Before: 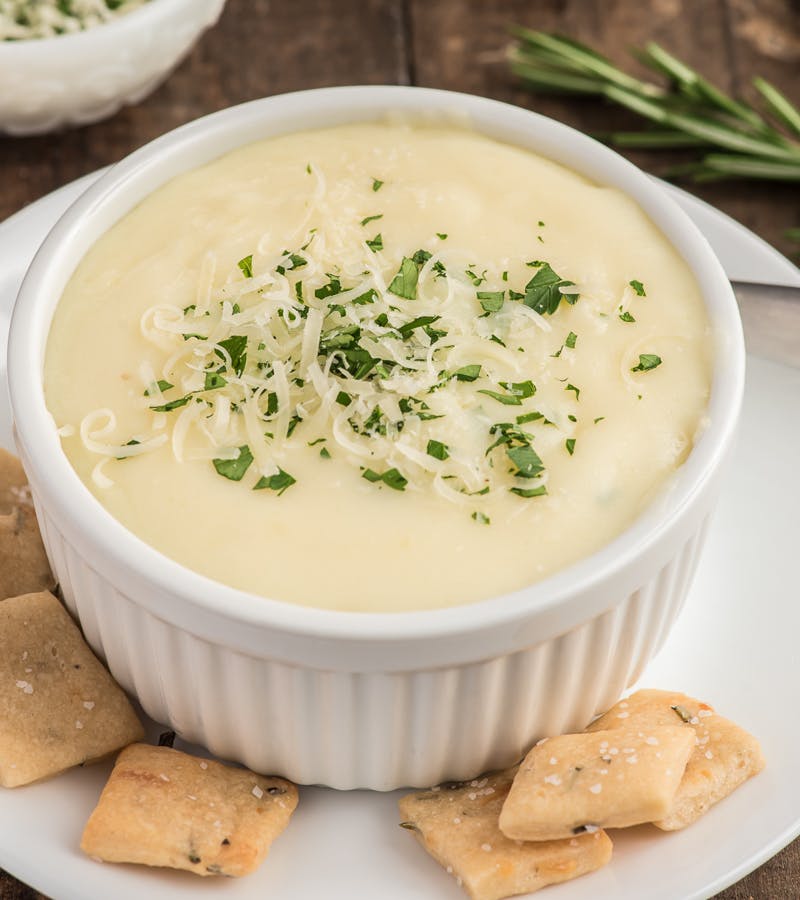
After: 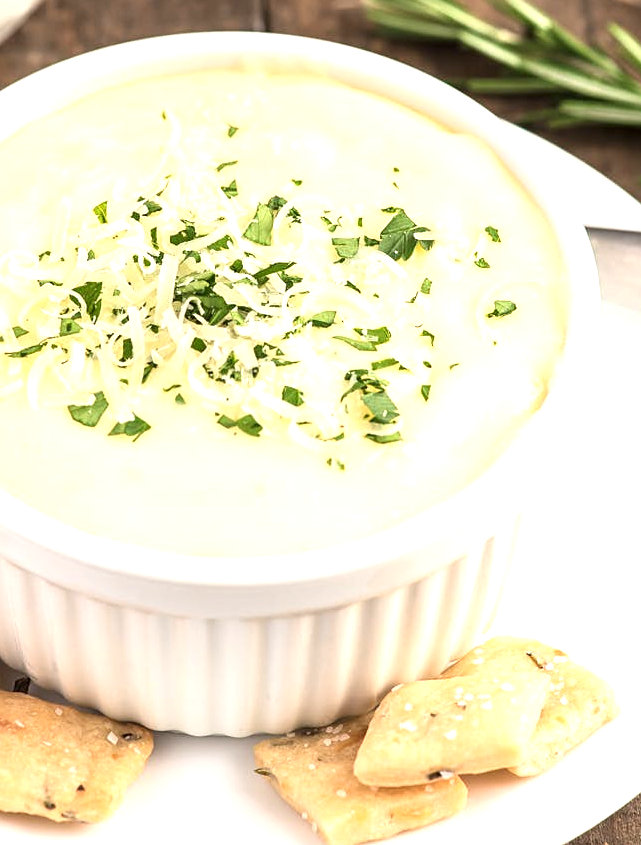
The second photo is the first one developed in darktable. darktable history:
contrast brightness saturation: contrast 0.073
crop and rotate: left 18.13%, top 6%, right 1.726%
sharpen: amount 0.213
exposure: exposure 1 EV, compensate exposure bias true, compensate highlight preservation false
